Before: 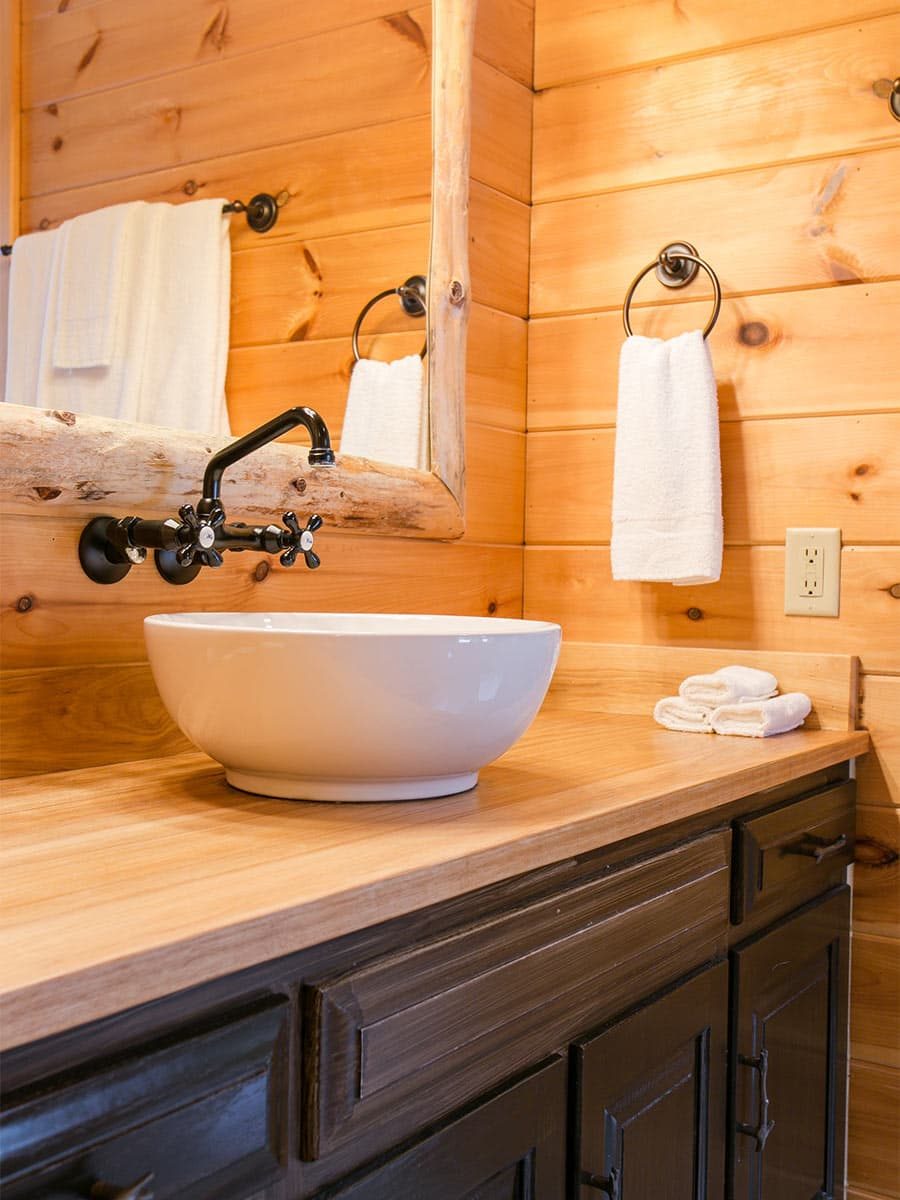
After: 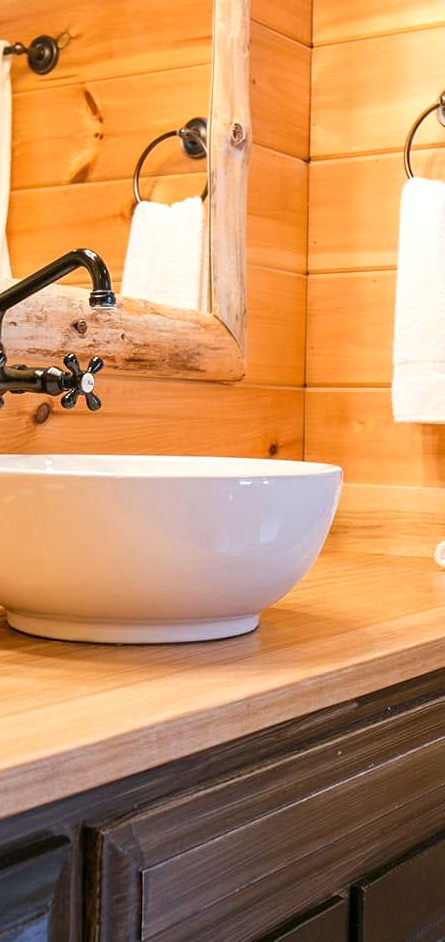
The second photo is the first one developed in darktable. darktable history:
exposure: black level correction 0, exposure 0.2 EV, compensate exposure bias true, compensate highlight preservation false
crop and rotate: angle 0.02°, left 24.353%, top 13.219%, right 26.156%, bottom 8.224%
